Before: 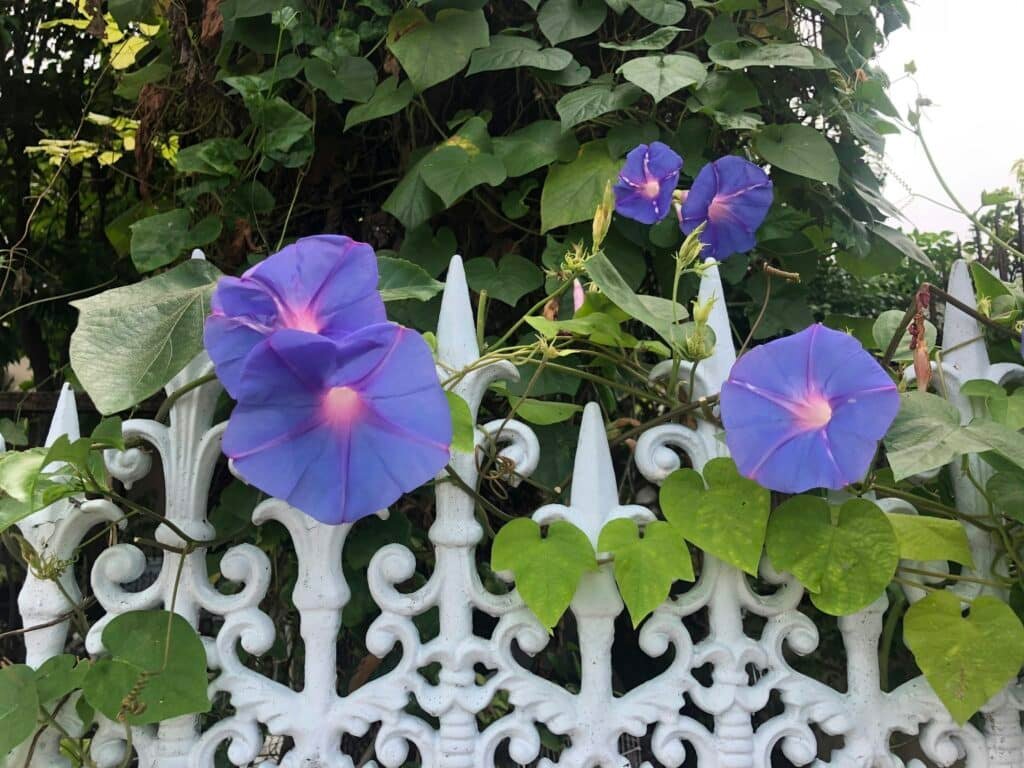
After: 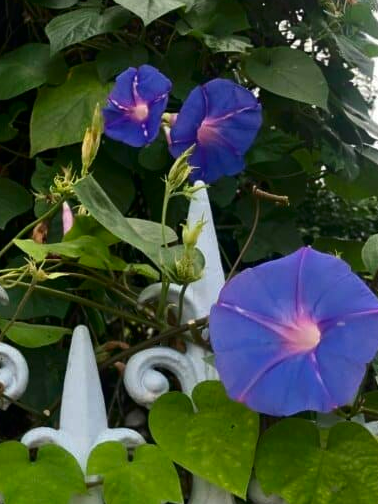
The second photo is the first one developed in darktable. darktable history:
crop and rotate: left 49.936%, top 10.094%, right 13.136%, bottom 24.256%
contrast brightness saturation: brightness -0.2, saturation 0.08
